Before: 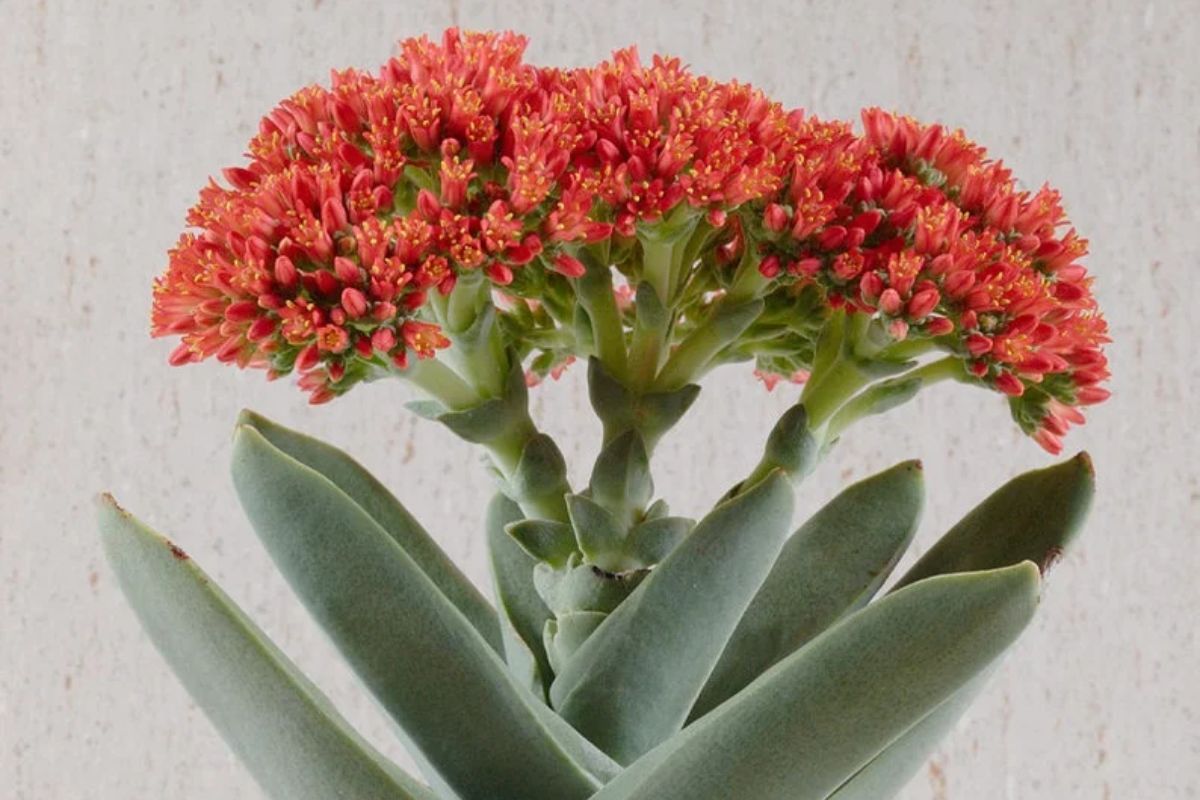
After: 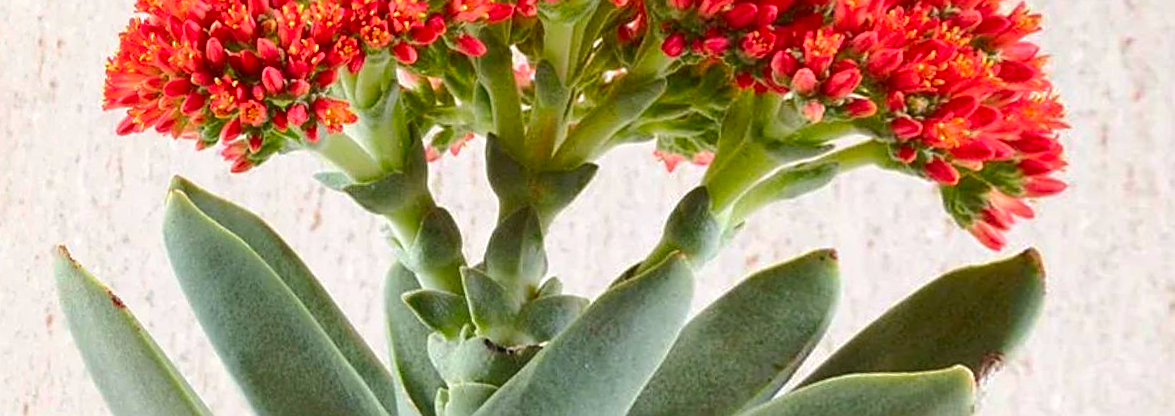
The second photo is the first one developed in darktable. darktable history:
tone equalizer: on, module defaults
sharpen: on, module defaults
crop and rotate: top 25.357%, bottom 13.942%
exposure: black level correction -0.002, exposure 0.54 EV, compensate highlight preservation false
shadows and highlights: on, module defaults
local contrast: highlights 100%, shadows 100%, detail 120%, midtone range 0.2
contrast brightness saturation: contrast 0.18, saturation 0.3
rotate and perspective: rotation 1.69°, lens shift (vertical) -0.023, lens shift (horizontal) -0.291, crop left 0.025, crop right 0.988, crop top 0.092, crop bottom 0.842
